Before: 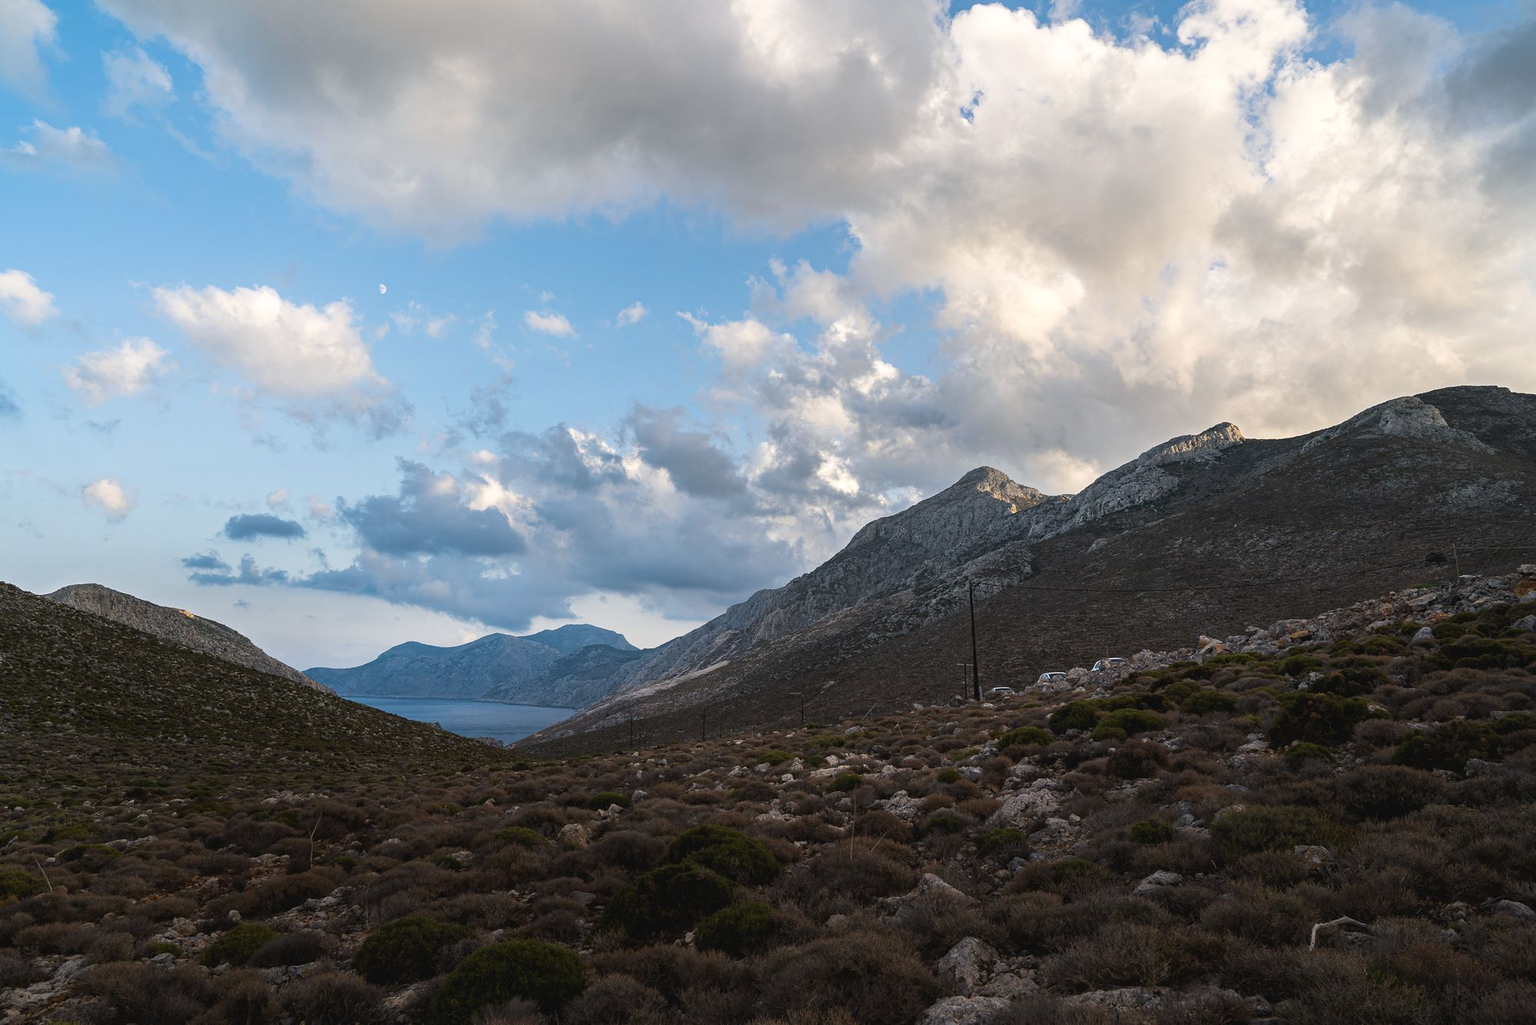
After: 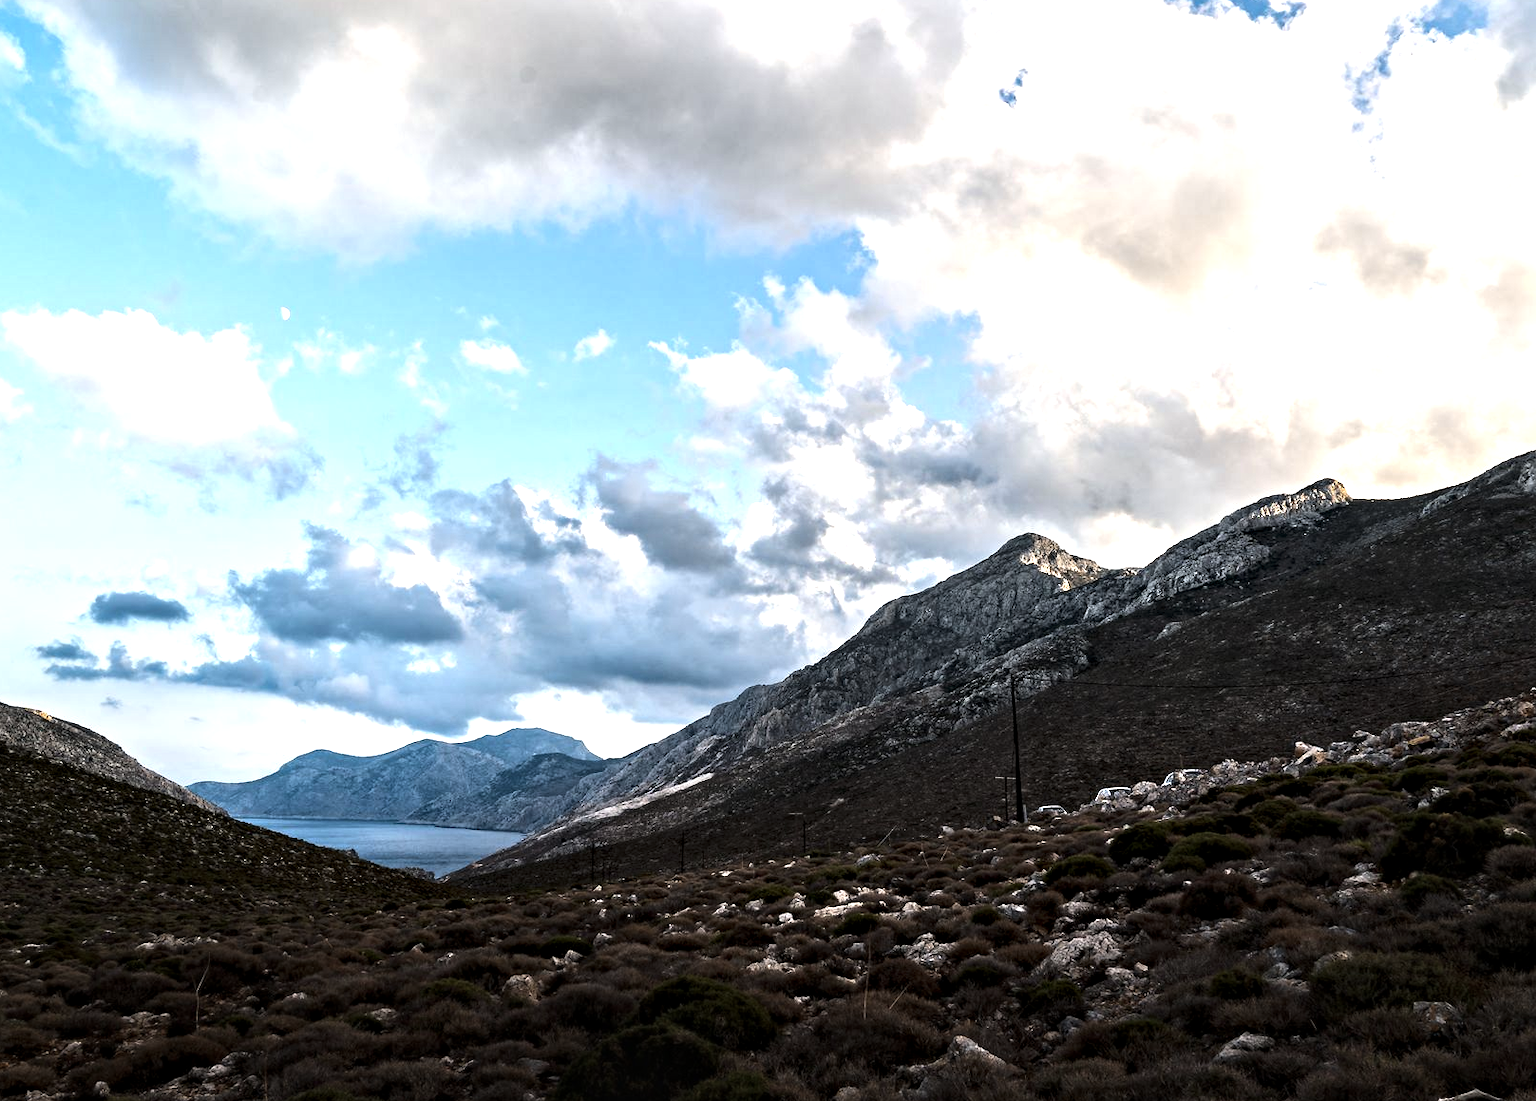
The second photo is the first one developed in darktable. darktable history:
color balance: mode lift, gamma, gain (sRGB)
crop: left 9.929%, top 3.475%, right 9.188%, bottom 9.529%
contrast equalizer: y [[0.511, 0.558, 0.631, 0.632, 0.559, 0.512], [0.5 ×6], [0.507, 0.559, 0.627, 0.644, 0.647, 0.647], [0 ×6], [0 ×6]]
tone equalizer: -8 EV -1.08 EV, -7 EV -1.01 EV, -6 EV -0.867 EV, -5 EV -0.578 EV, -3 EV 0.578 EV, -2 EV 0.867 EV, -1 EV 1.01 EV, +0 EV 1.08 EV, edges refinement/feathering 500, mask exposure compensation -1.57 EV, preserve details no
